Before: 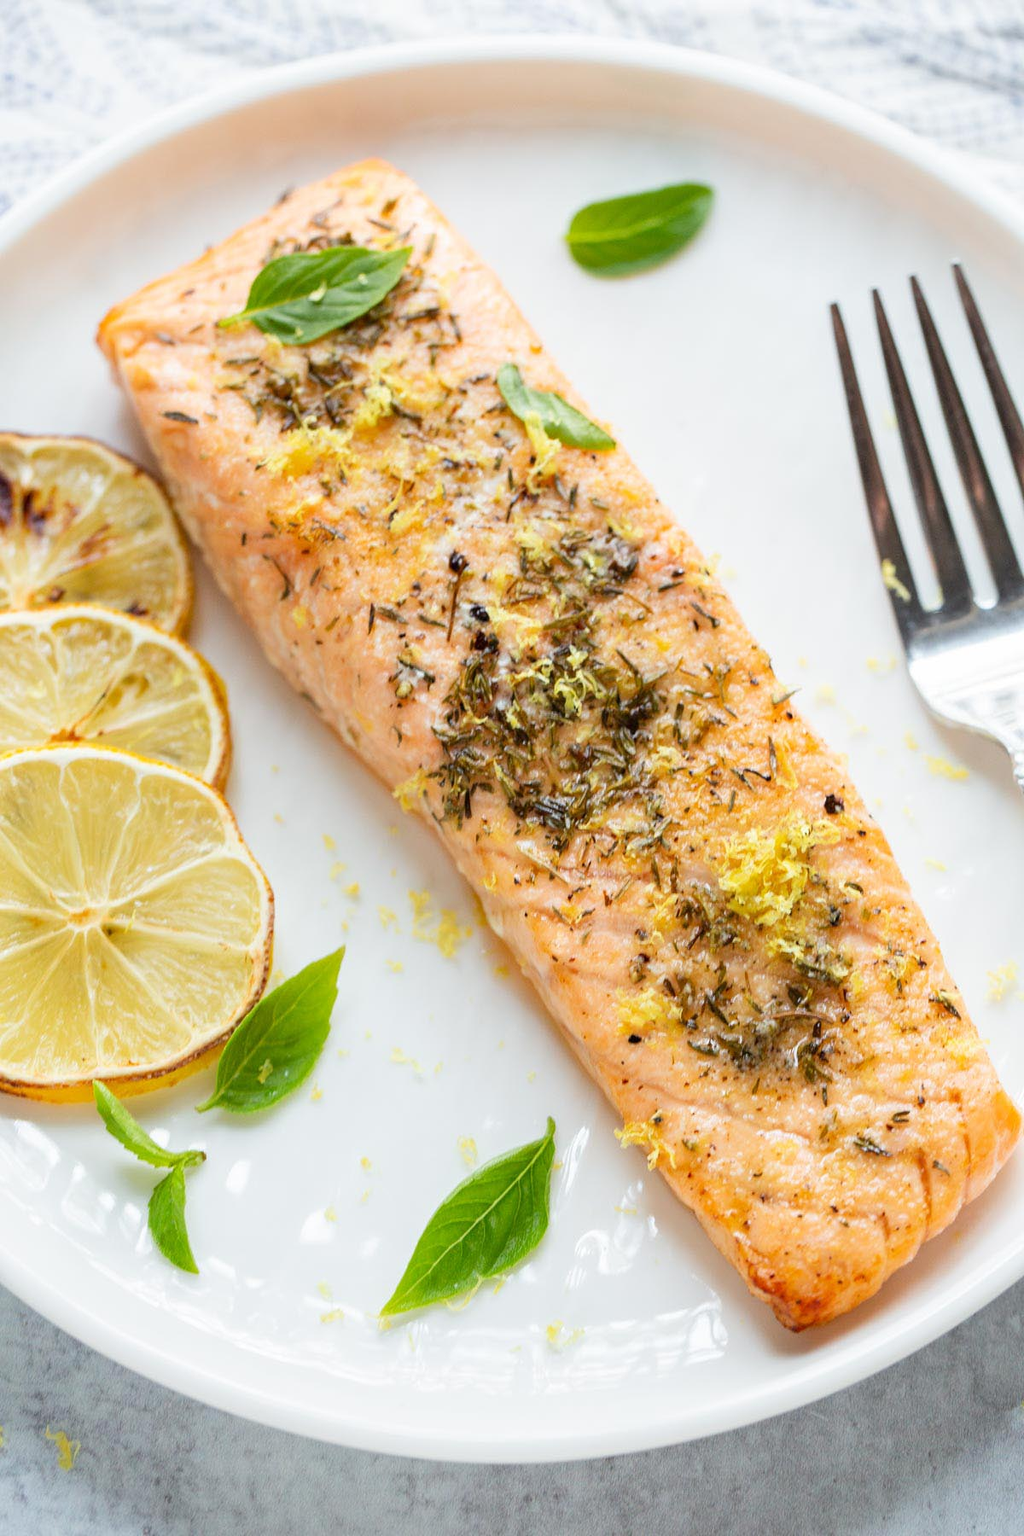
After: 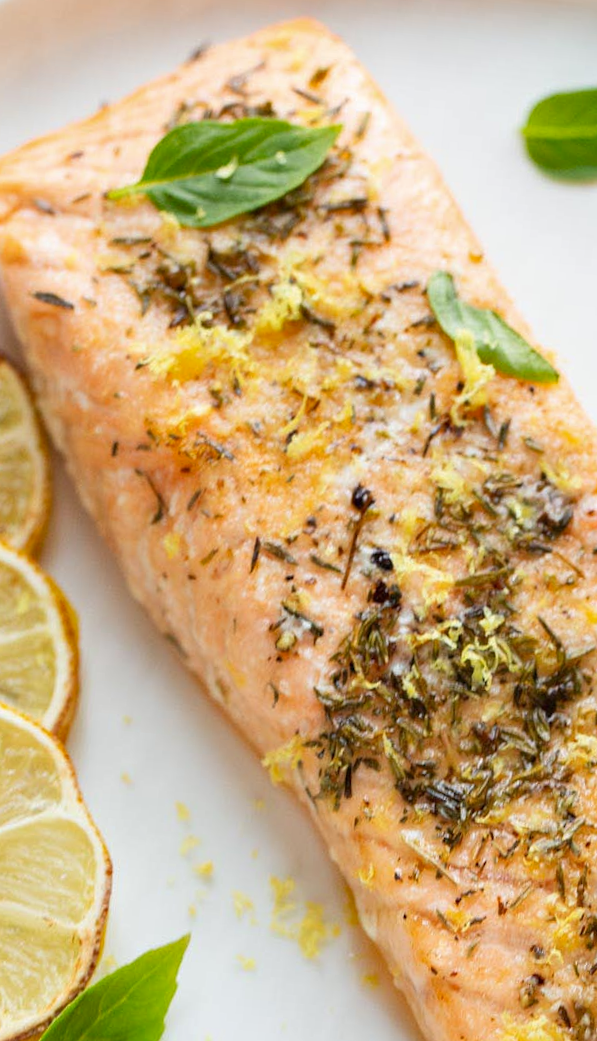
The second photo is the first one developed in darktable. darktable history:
shadows and highlights: shadows 37.27, highlights -28.18, soften with gaussian
rotate and perspective: rotation 5.12°, automatic cropping off
crop: left 20.248%, top 10.86%, right 35.675%, bottom 34.321%
